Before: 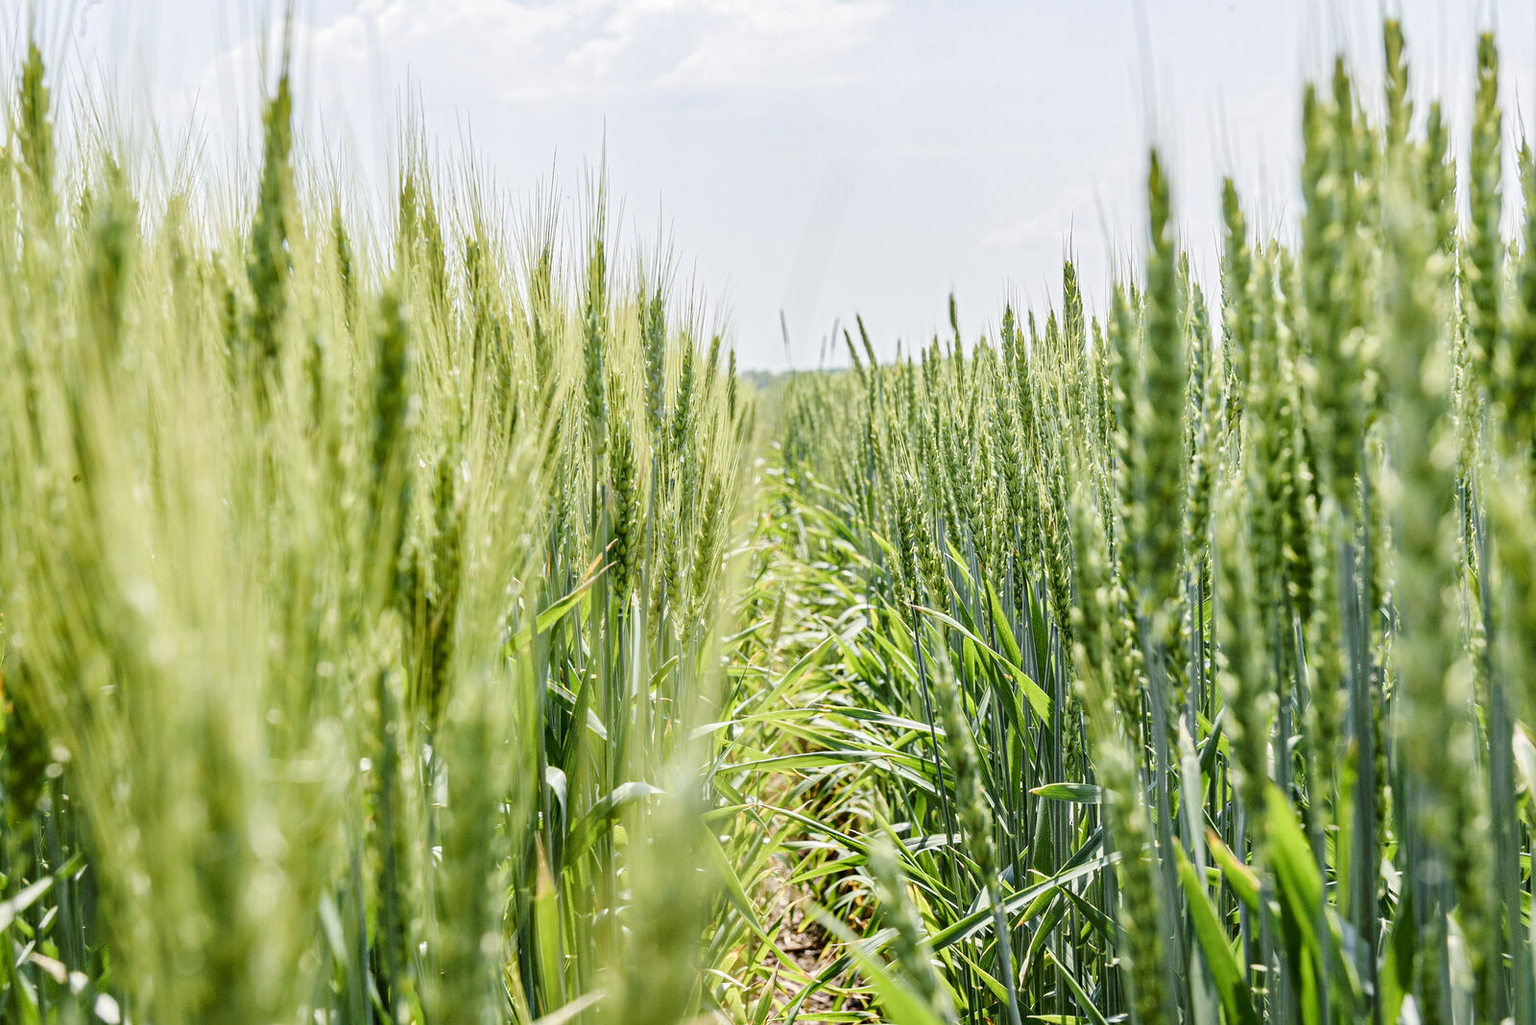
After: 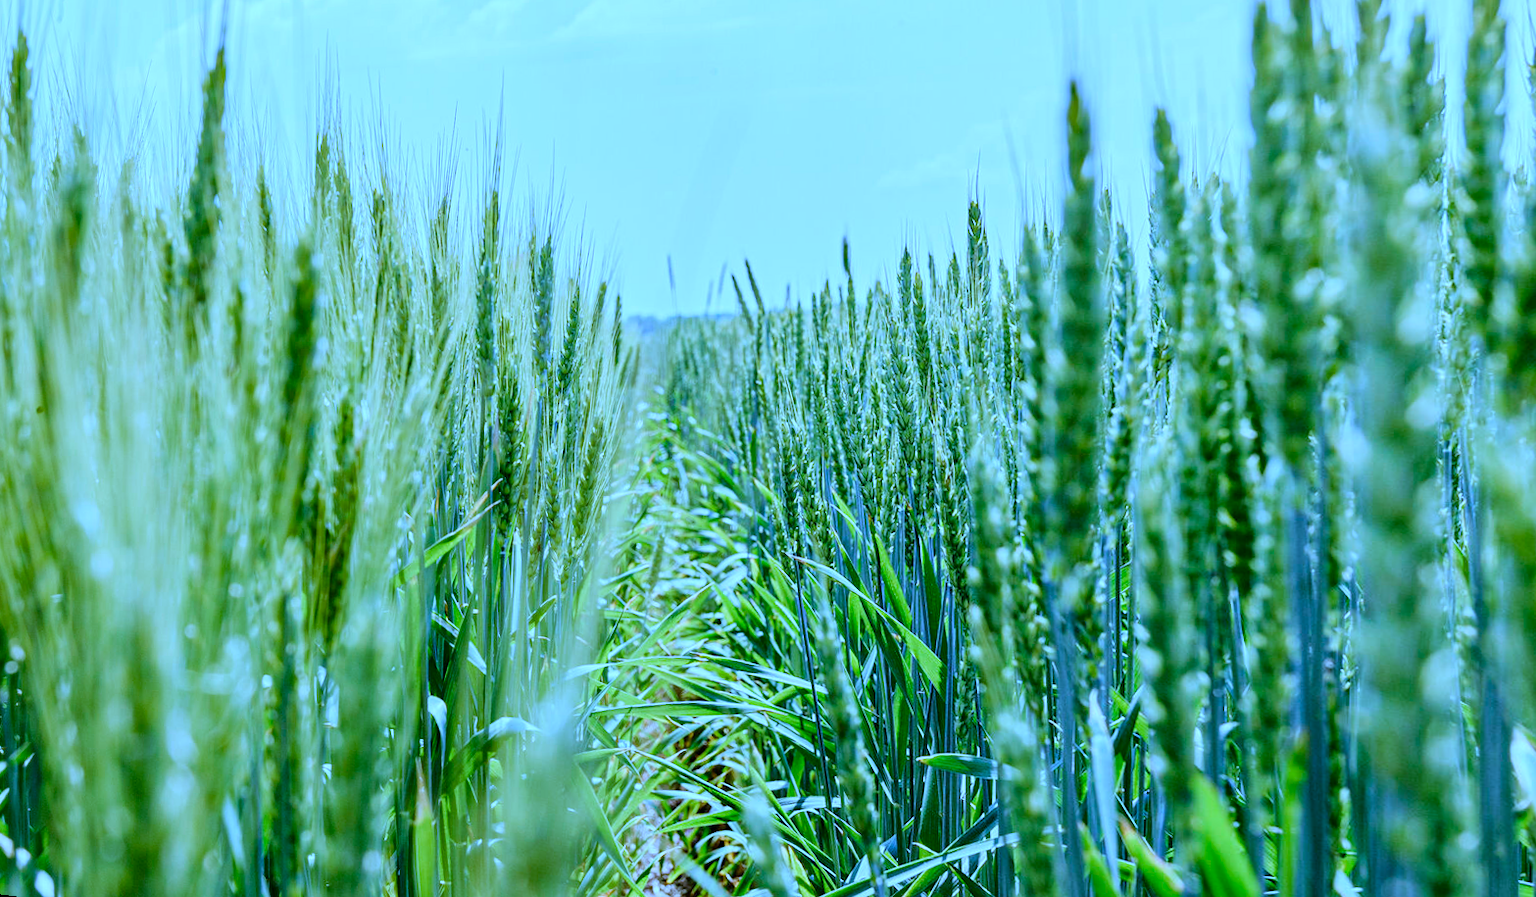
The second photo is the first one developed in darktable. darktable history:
white balance: red 0.766, blue 1.537
rotate and perspective: rotation 1.69°, lens shift (vertical) -0.023, lens shift (horizontal) -0.291, crop left 0.025, crop right 0.988, crop top 0.092, crop bottom 0.842
